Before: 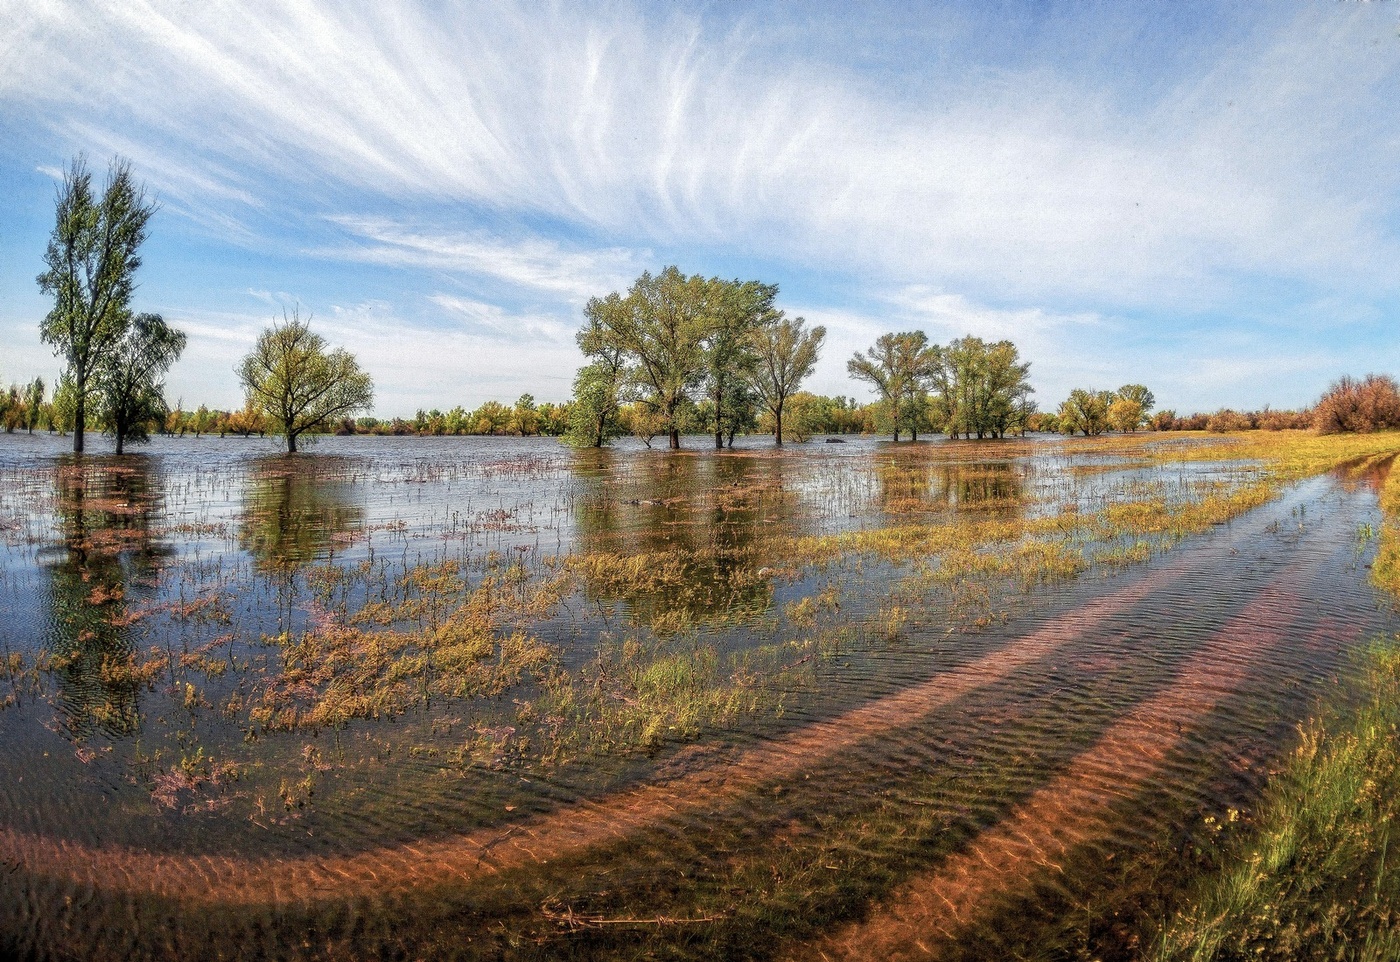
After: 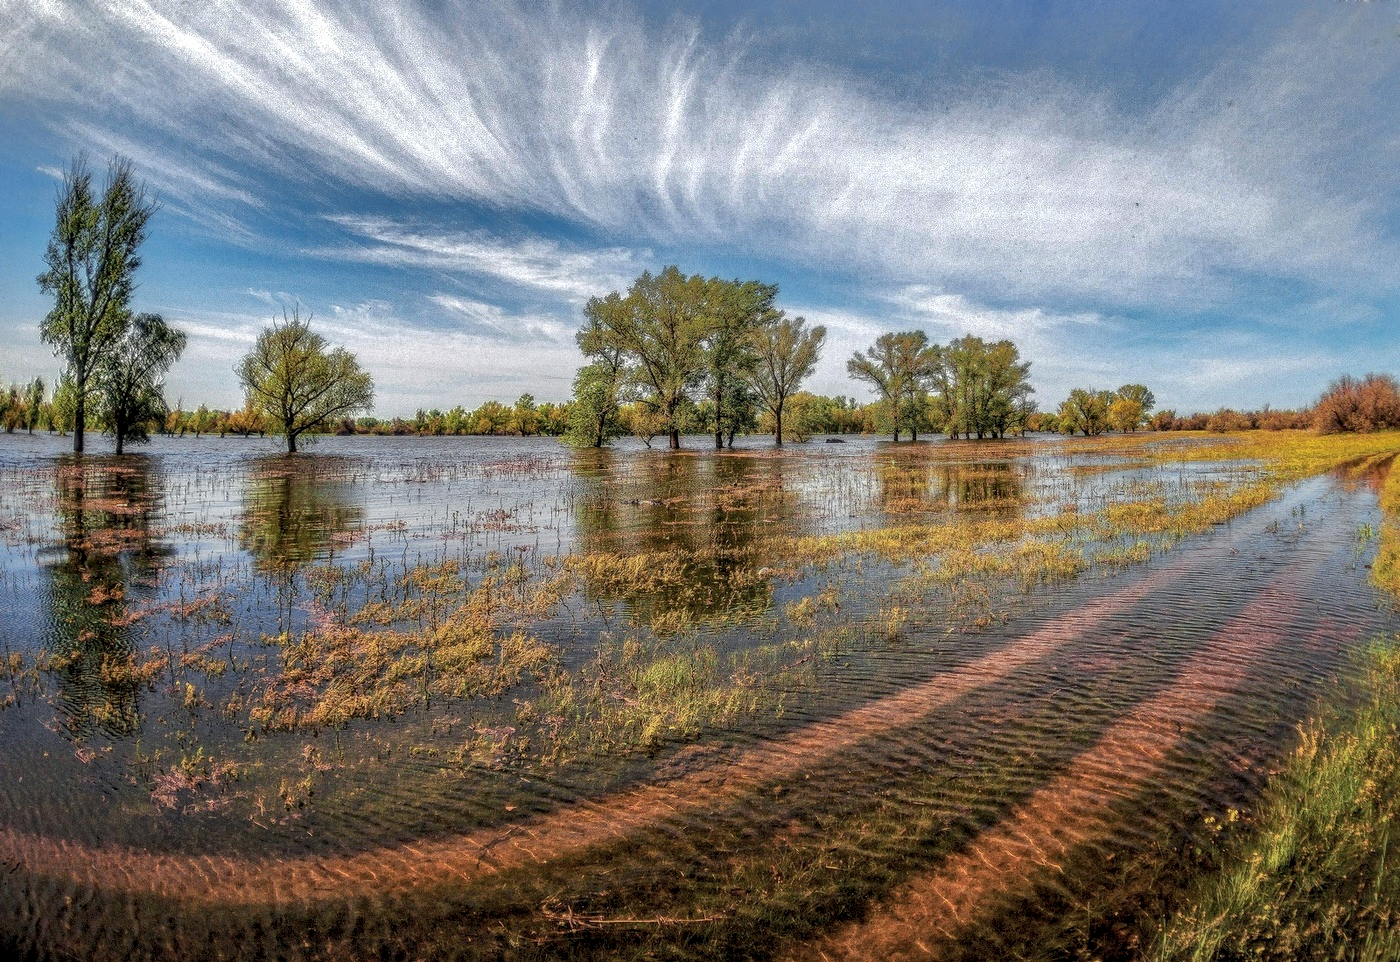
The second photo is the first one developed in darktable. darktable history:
local contrast: detail 130%
shadows and highlights: shadows 24.98, highlights -71.31
